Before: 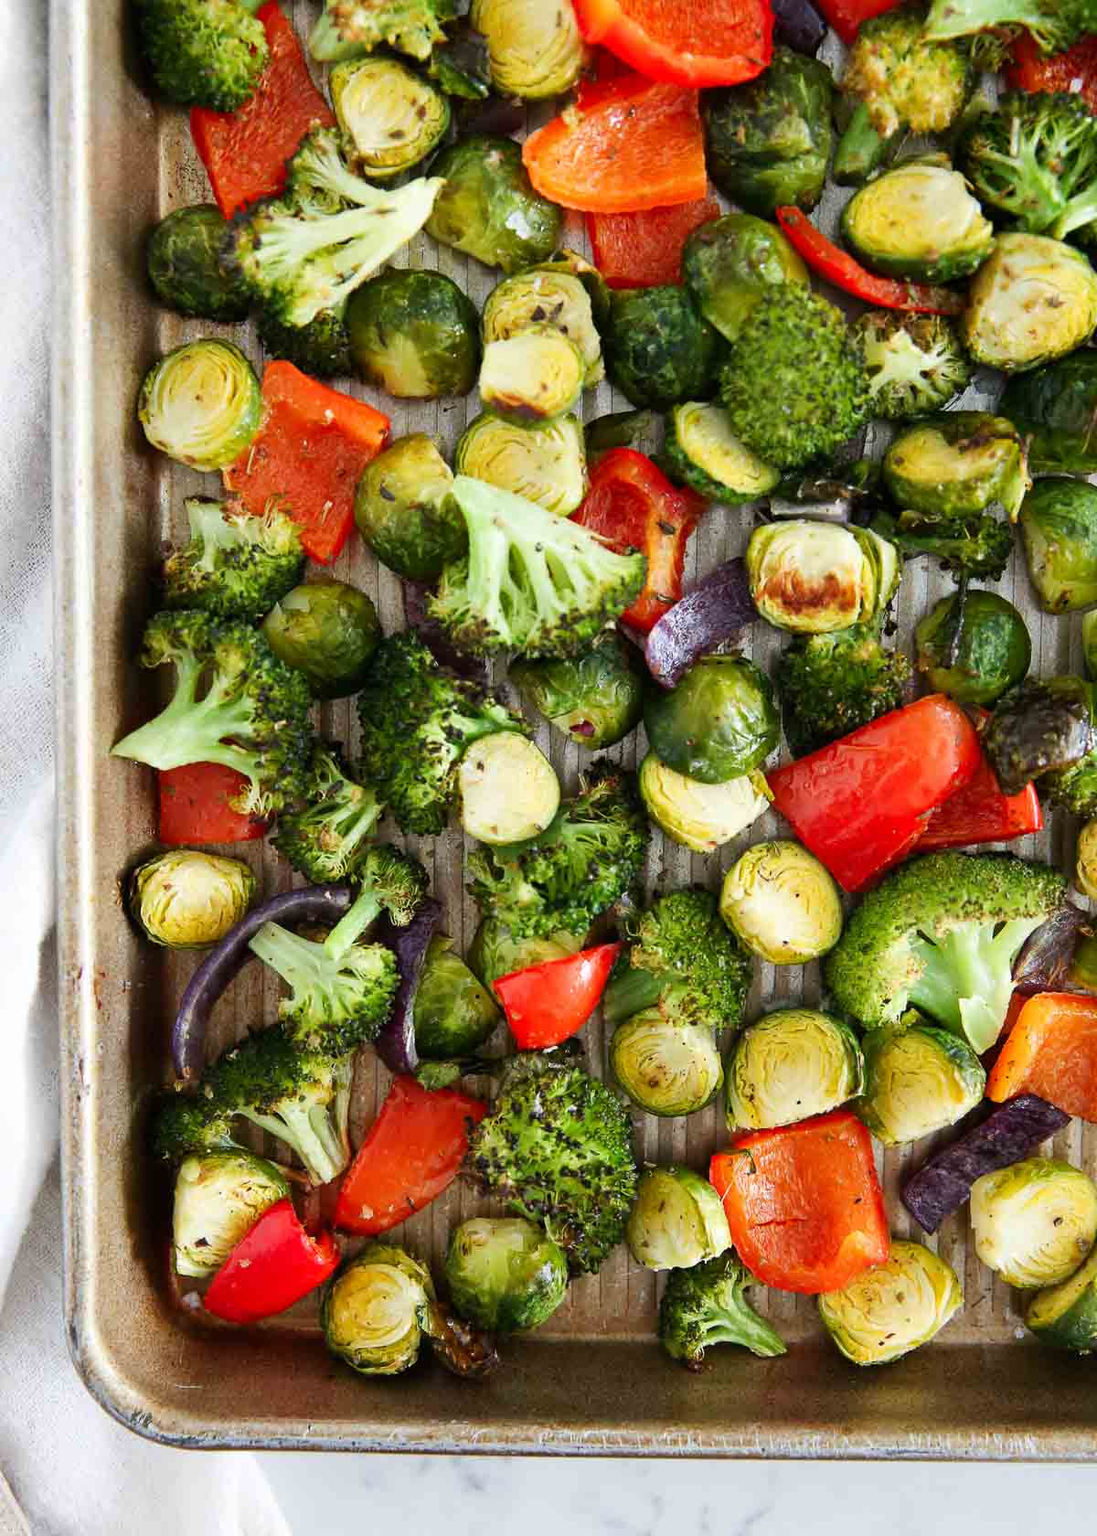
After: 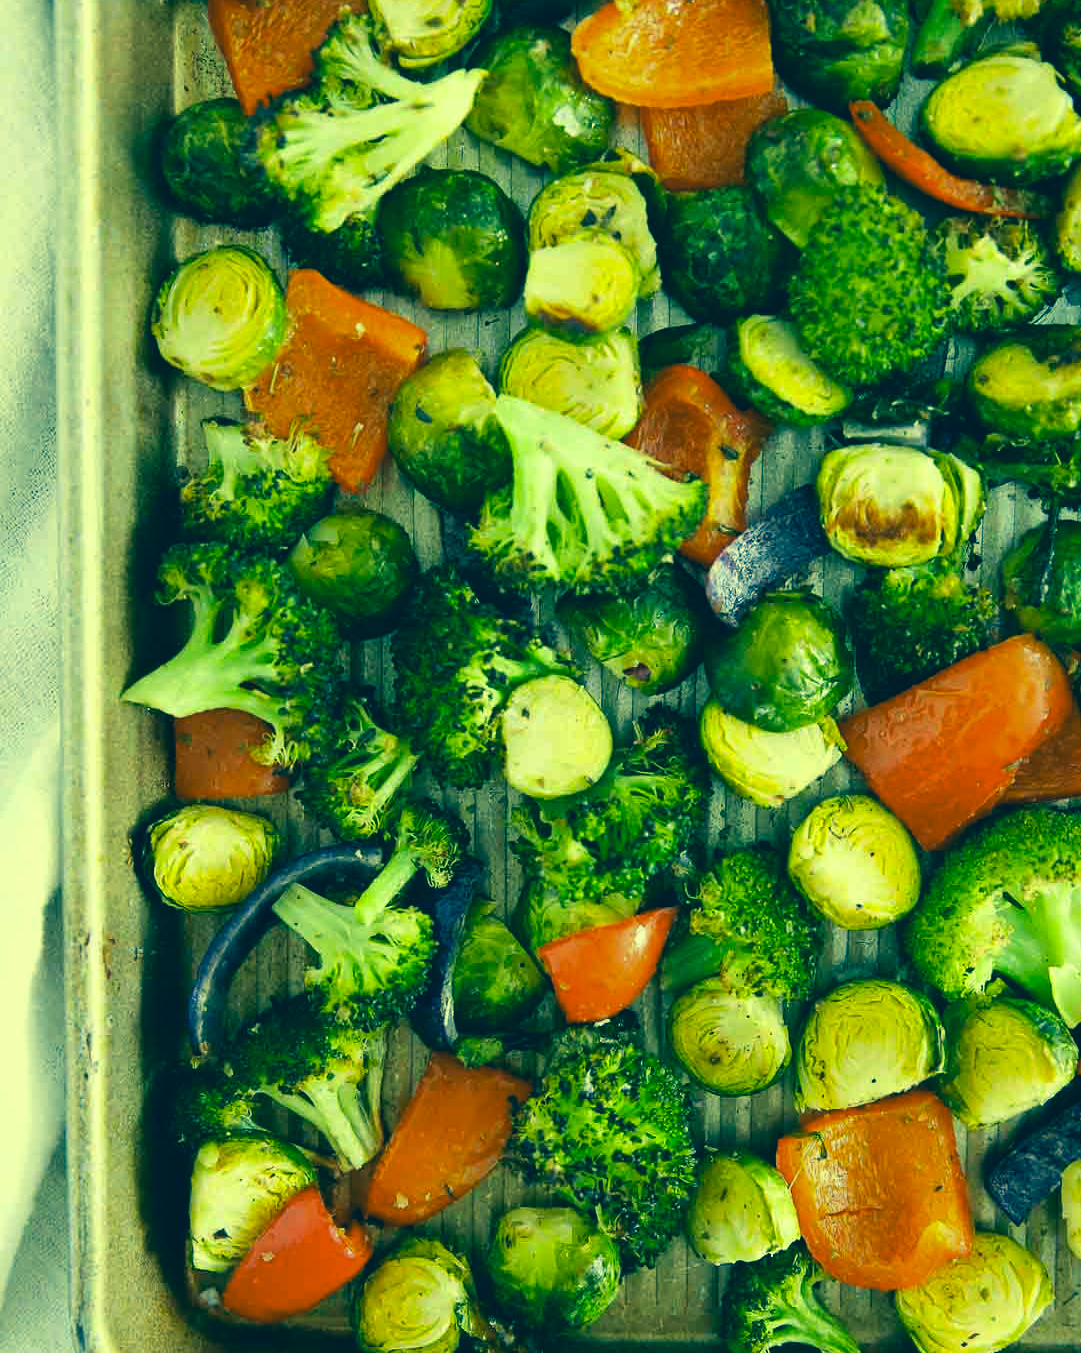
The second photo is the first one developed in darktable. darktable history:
color correction: highlights a* -16.08, highlights b* 39.86, shadows a* -39.78, shadows b* -25.74
crop: top 7.5%, right 9.882%, bottom 11.927%
